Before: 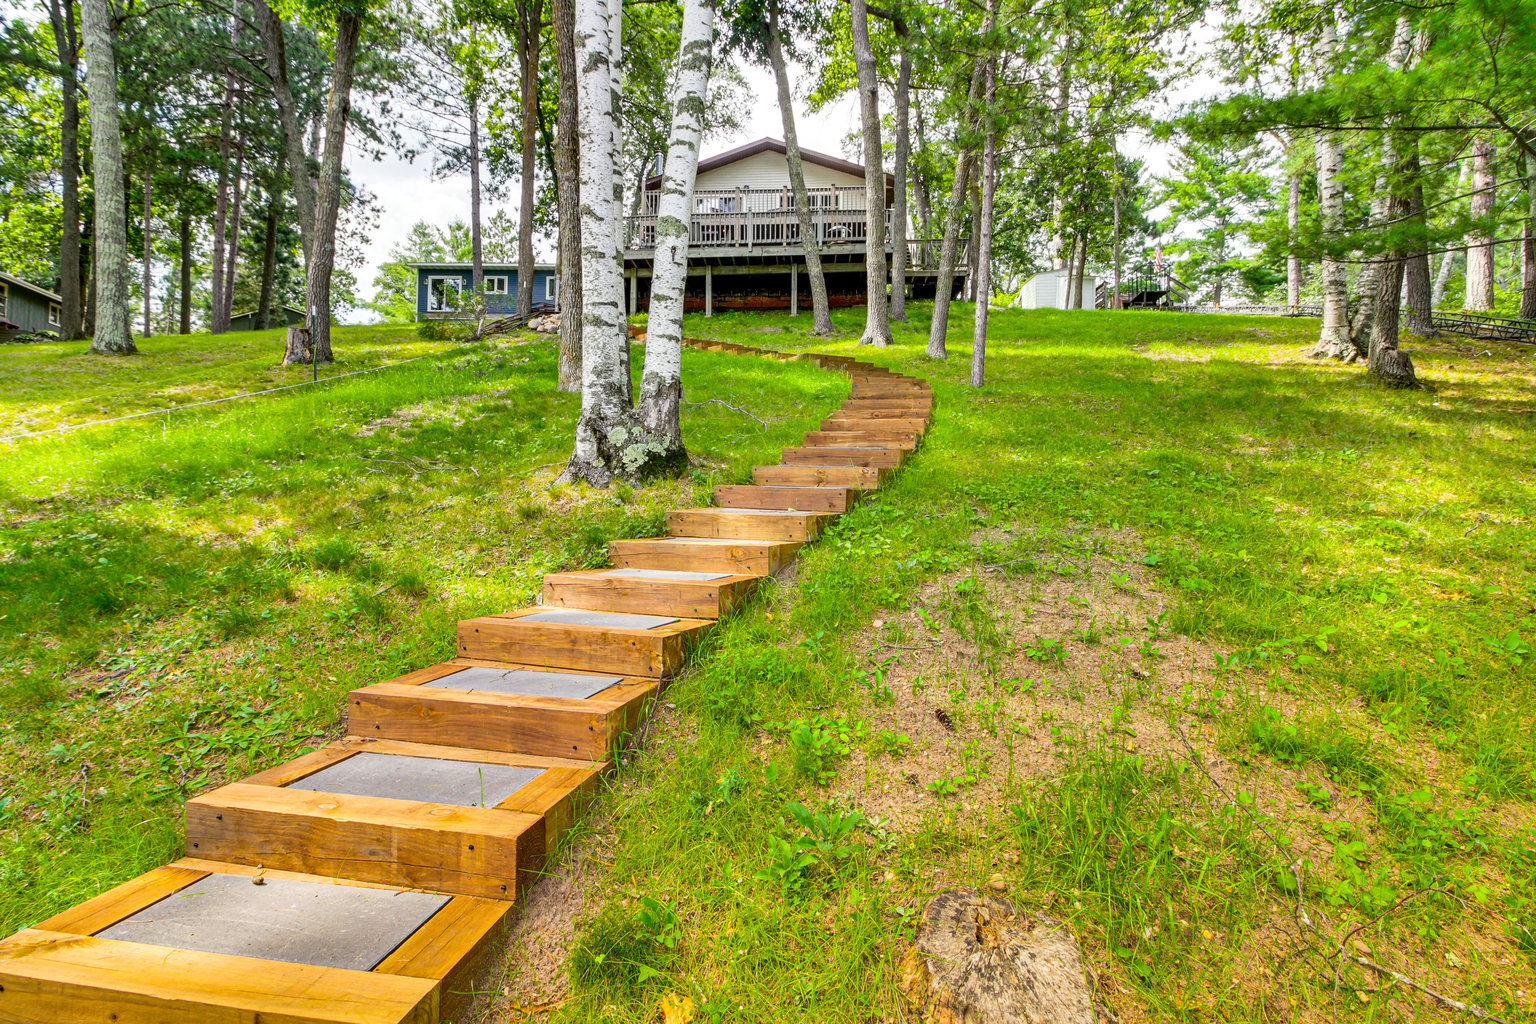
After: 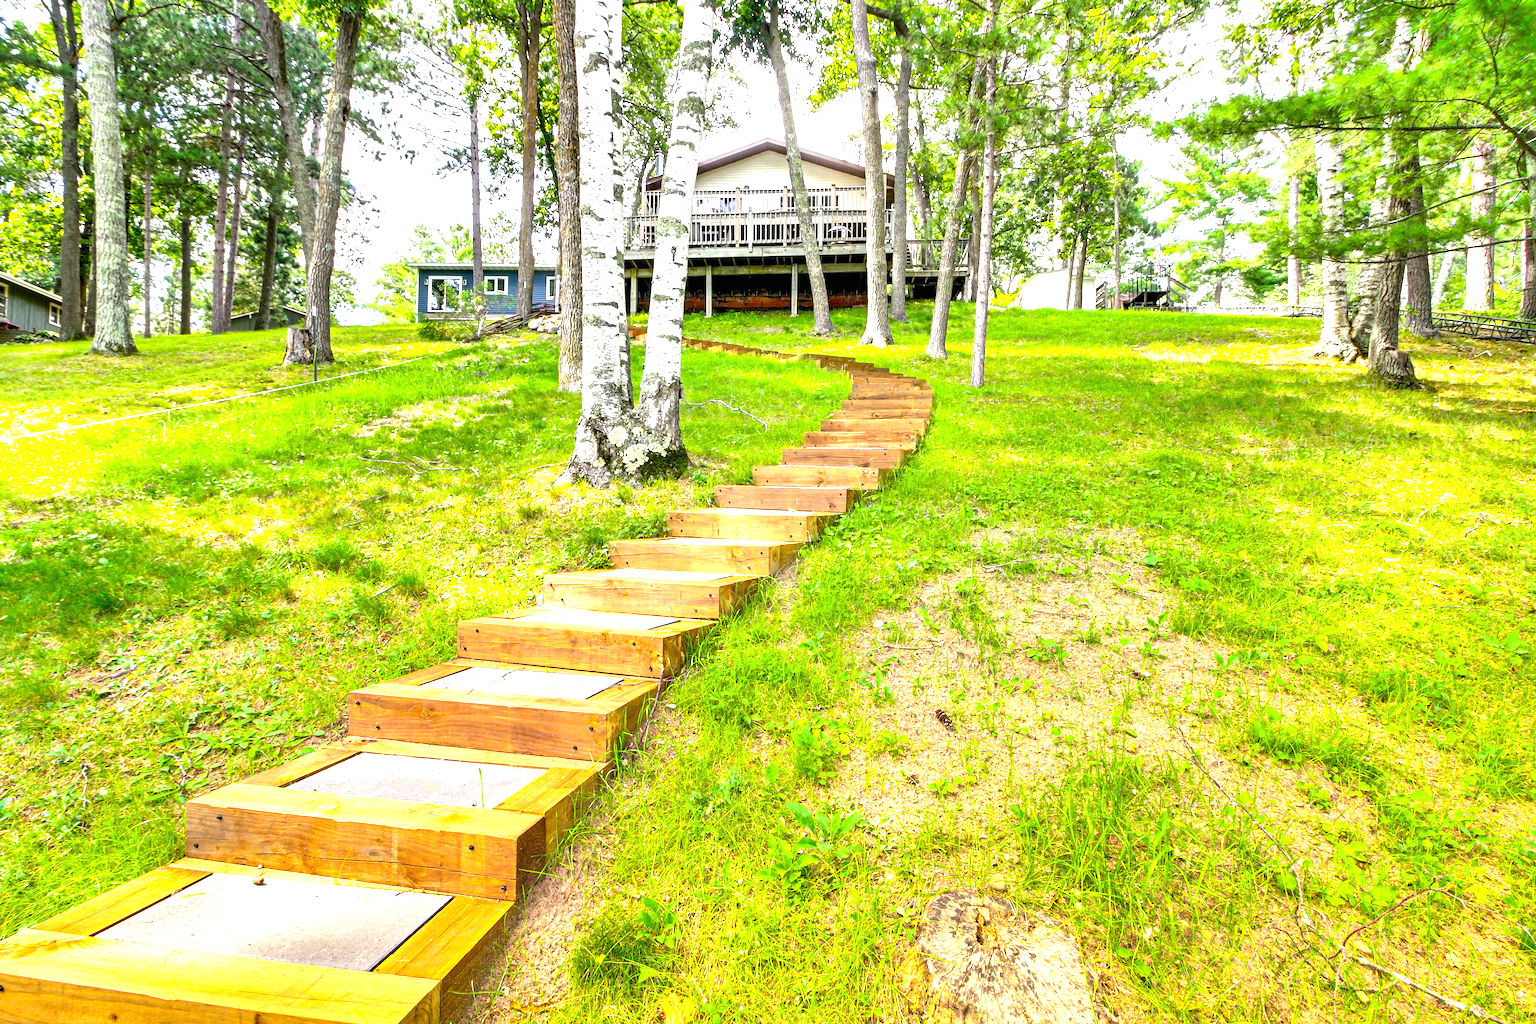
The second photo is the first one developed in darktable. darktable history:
tone equalizer: on, module defaults
exposure: black level correction 0, exposure 1.199 EV, compensate highlight preservation false
